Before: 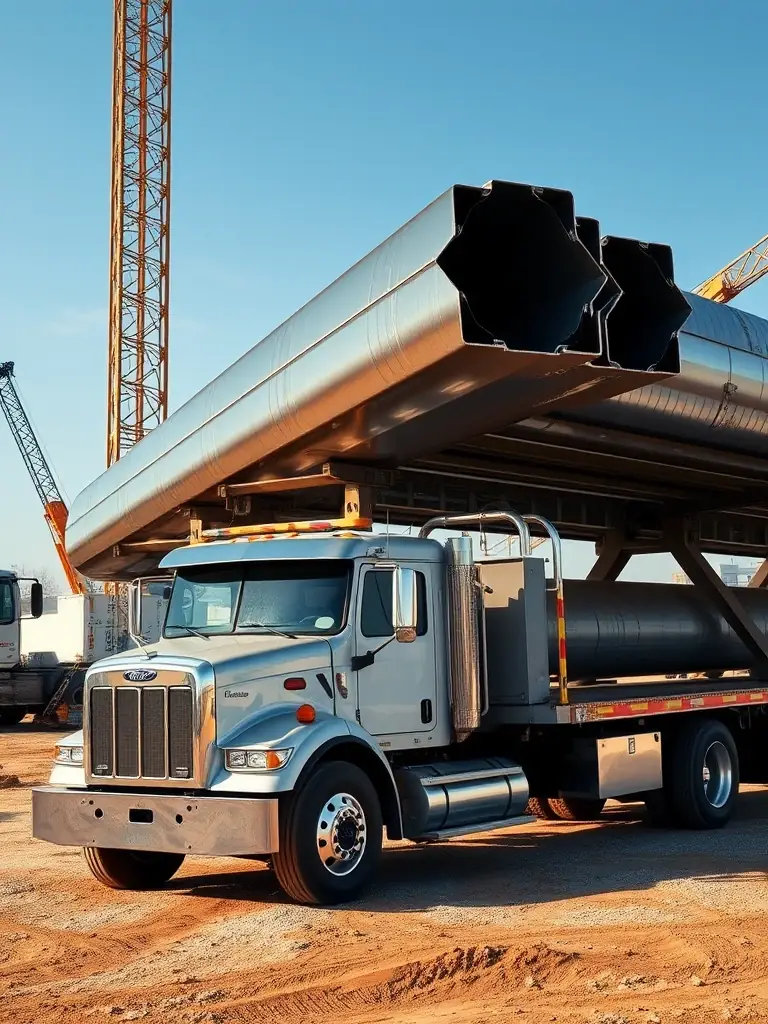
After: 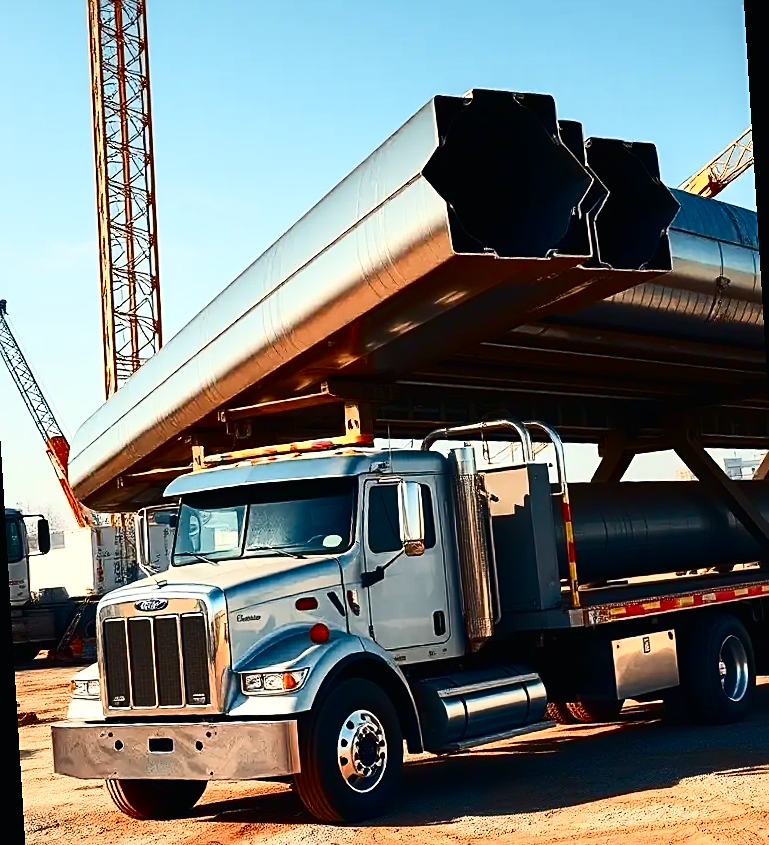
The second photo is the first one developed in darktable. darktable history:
sharpen: on, module defaults
tone equalizer: -8 EV -0.001 EV, -7 EV 0.001 EV, -6 EV -0.002 EV, -5 EV -0.003 EV, -4 EV -0.062 EV, -3 EV -0.222 EV, -2 EV -0.267 EV, -1 EV 0.105 EV, +0 EV 0.303 EV
contrast brightness saturation: contrast 0.32, brightness -0.08, saturation 0.17
crop and rotate: top 2.479%, bottom 3.018%
rotate and perspective: rotation -3.52°, crop left 0.036, crop right 0.964, crop top 0.081, crop bottom 0.919
color balance rgb: shadows lift › chroma 2%, shadows lift › hue 250°, power › hue 326.4°, highlights gain › chroma 2%, highlights gain › hue 64.8°, global offset › luminance 0.5%, global offset › hue 58.8°, perceptual saturation grading › highlights -25%, perceptual saturation grading › shadows 30%, global vibrance 15%
